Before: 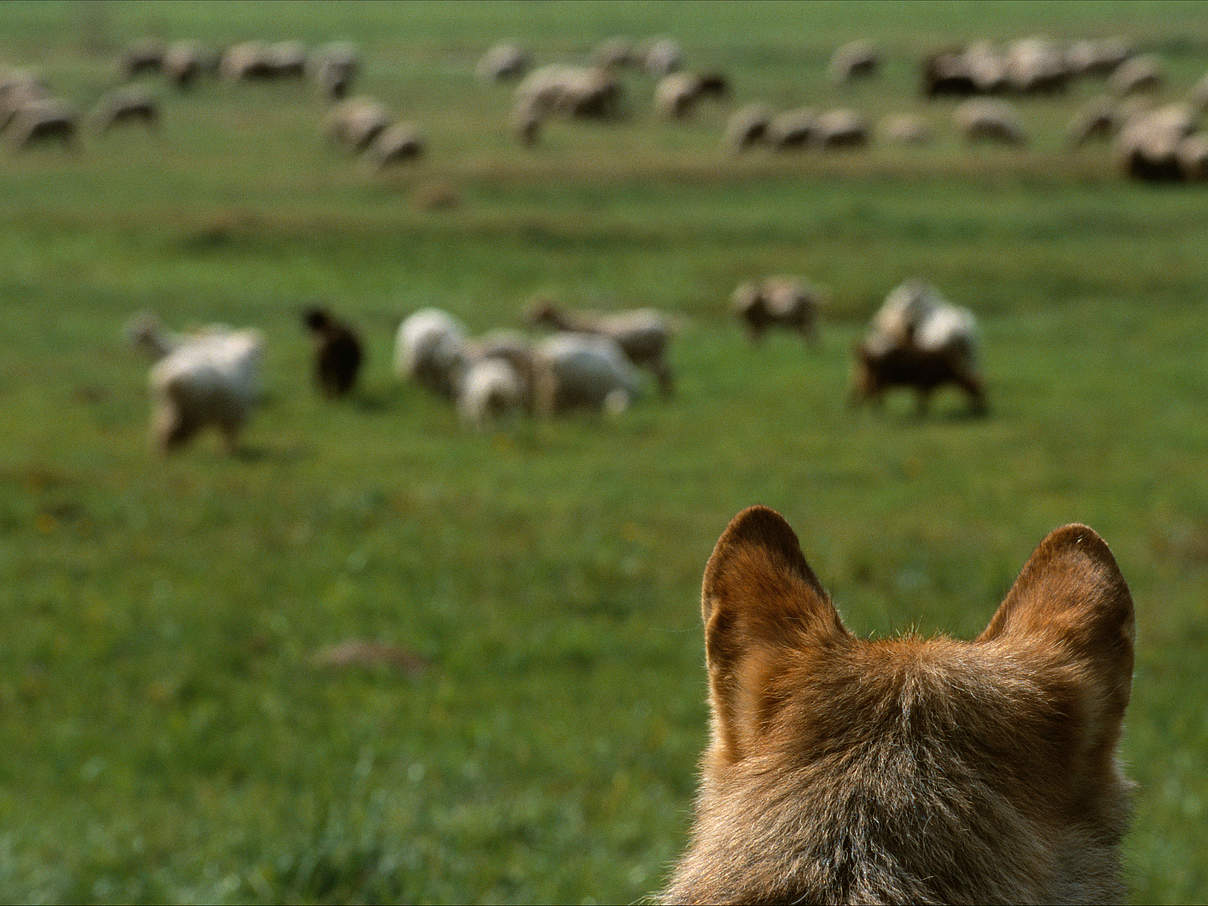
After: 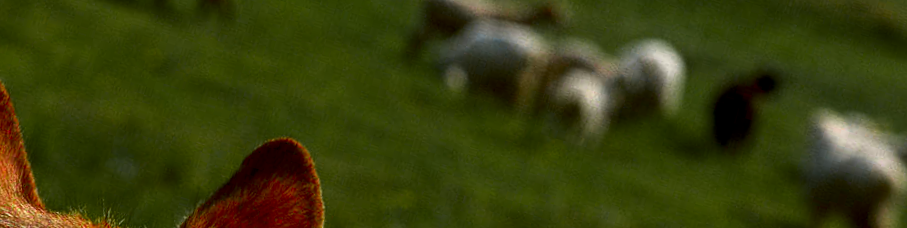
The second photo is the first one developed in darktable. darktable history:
color zones: curves: ch0 [(0, 0.533) (0.126, 0.533) (0.234, 0.533) (0.368, 0.357) (0.5, 0.5) (0.625, 0.5) (0.74, 0.637) (0.875, 0.5)]; ch1 [(0.004, 0.708) (0.129, 0.662) (0.25, 0.5) (0.375, 0.331) (0.496, 0.396) (0.625, 0.649) (0.739, 0.26) (0.875, 0.5) (1, 0.478)]; ch2 [(0, 0.409) (0.132, 0.403) (0.236, 0.558) (0.379, 0.448) (0.5, 0.5) (0.625, 0.5) (0.691, 0.39) (0.875, 0.5)]
local contrast: highlights 100%, shadows 100%, detail 120%, midtone range 0.2
crop and rotate: angle 16.12°, top 30.835%, bottom 35.653%
contrast brightness saturation: brightness -0.25, saturation 0.2
